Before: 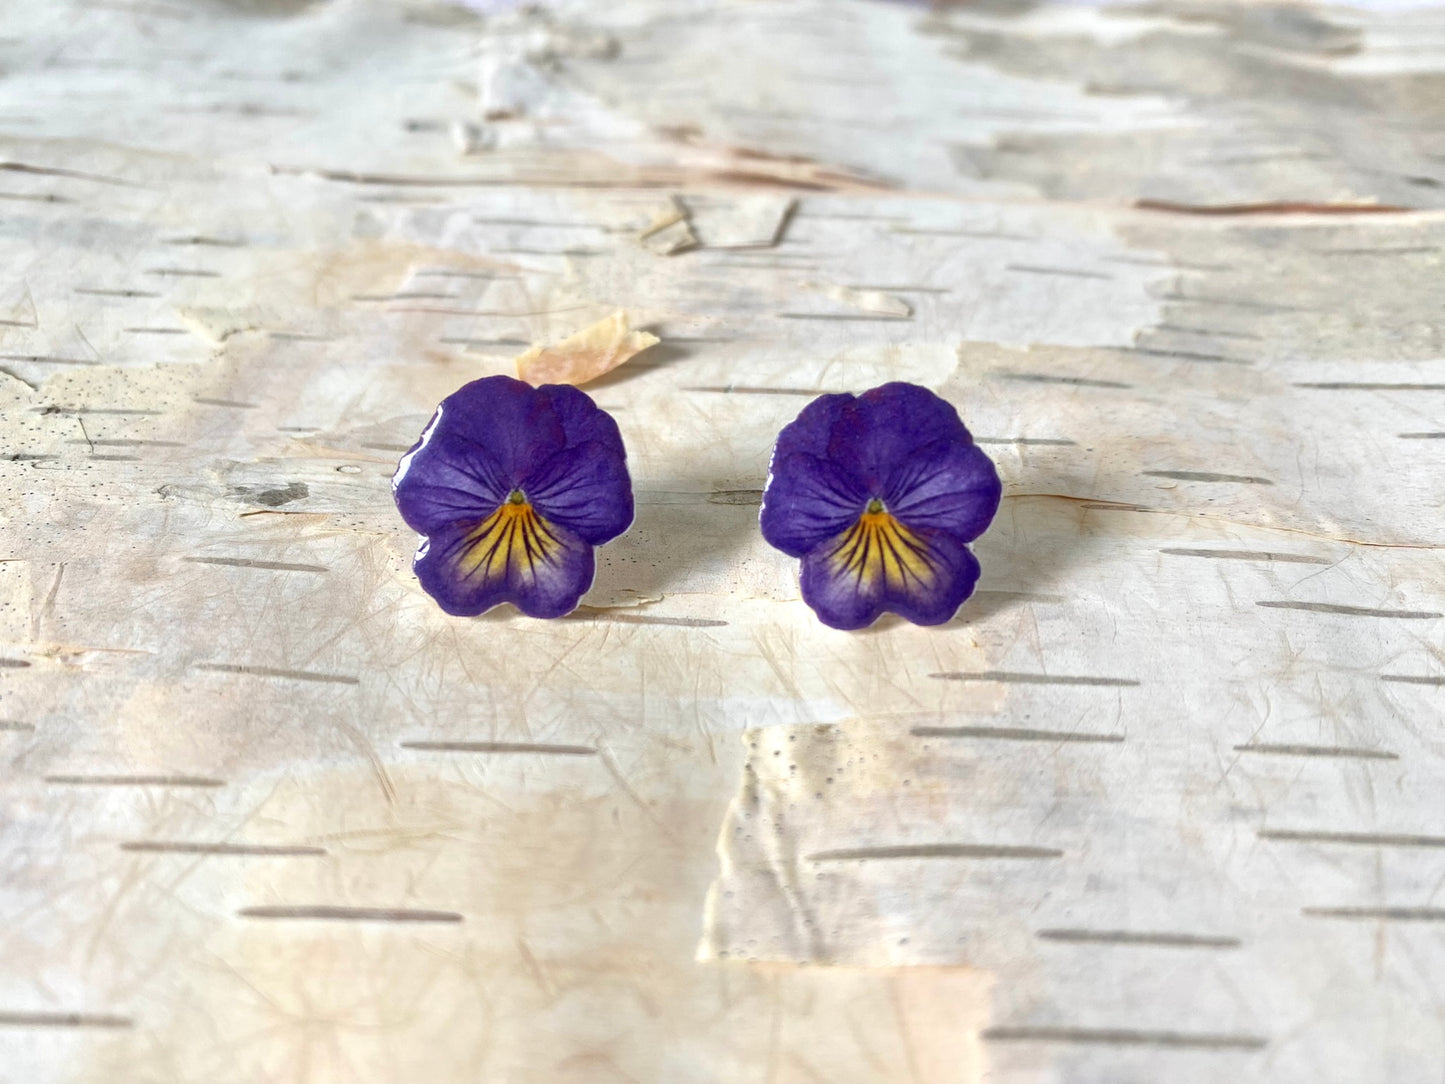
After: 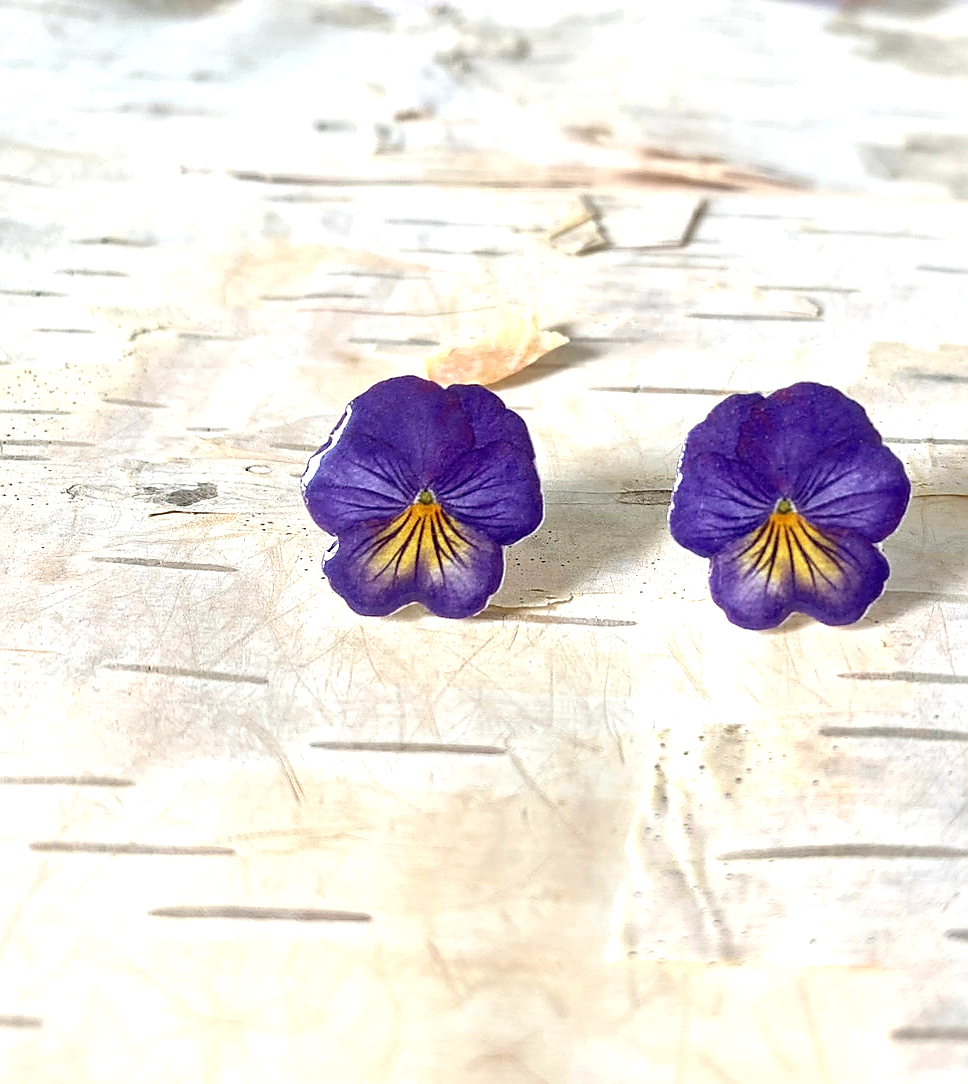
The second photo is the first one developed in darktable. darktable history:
crop and rotate: left 6.3%, right 26.649%
sharpen: radius 1.367, amount 1.253, threshold 0.784
exposure: exposure 0.515 EV, compensate exposure bias true, compensate highlight preservation false
